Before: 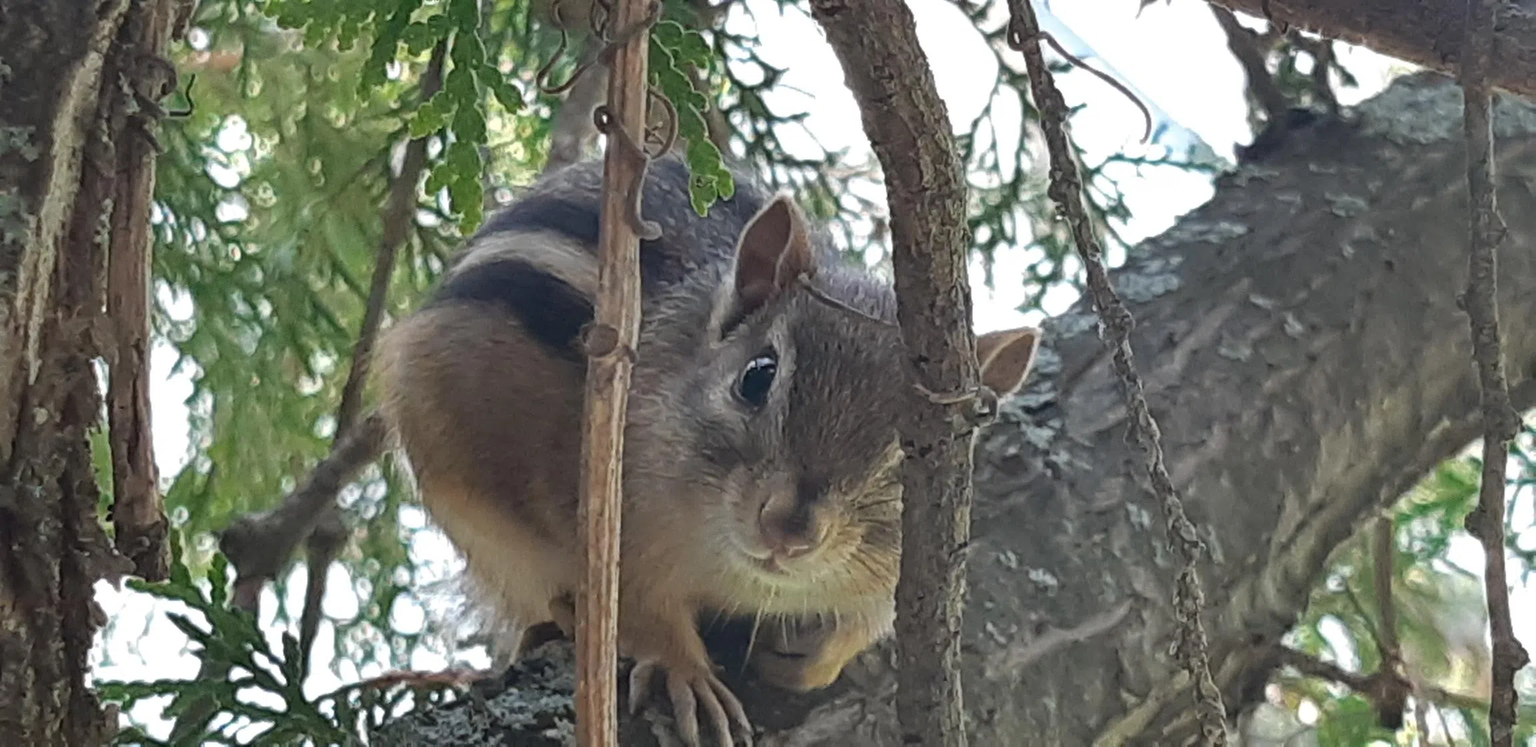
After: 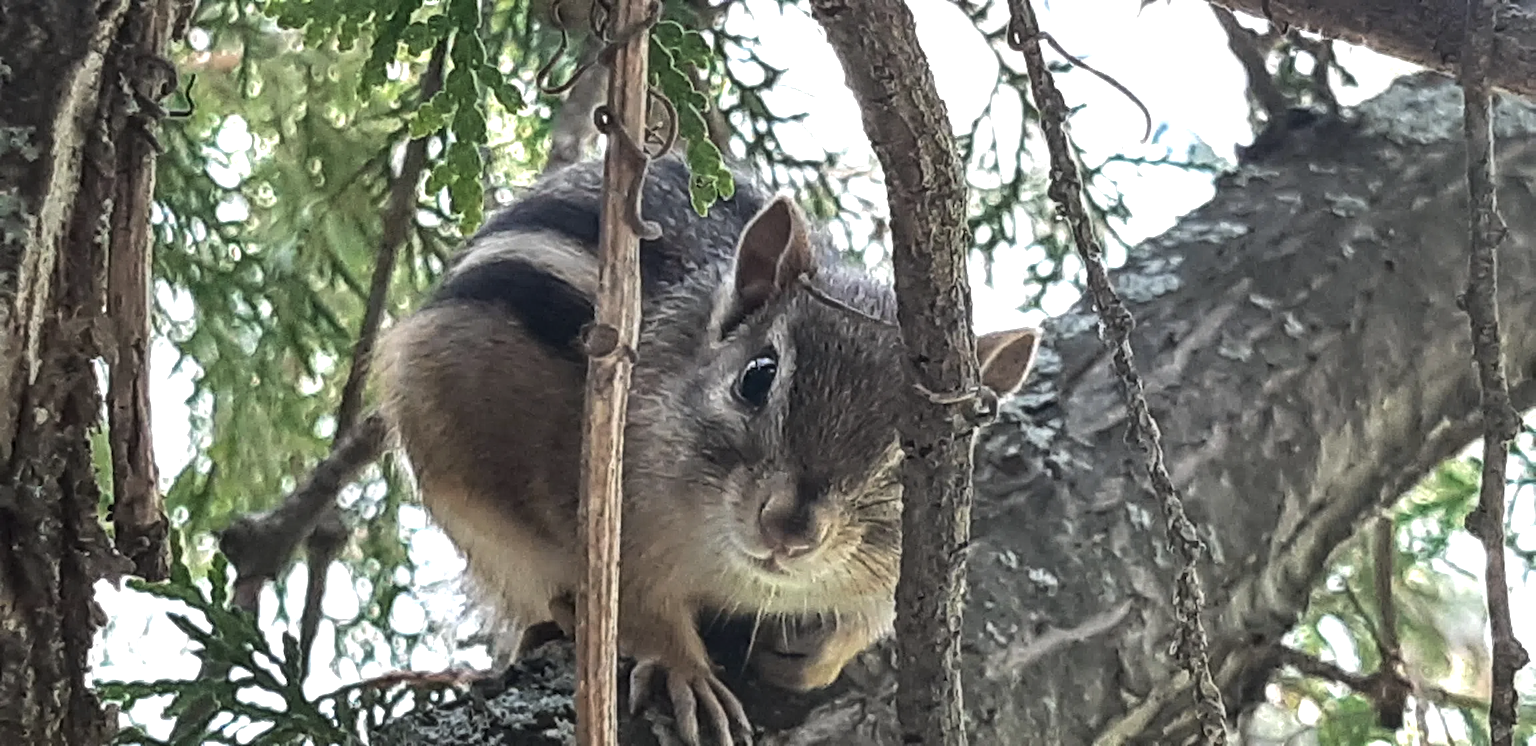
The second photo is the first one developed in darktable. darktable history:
tone equalizer: -8 EV -0.75 EV, -7 EV -0.7 EV, -6 EV -0.6 EV, -5 EV -0.4 EV, -3 EV 0.4 EV, -2 EV 0.6 EV, -1 EV 0.7 EV, +0 EV 0.75 EV, edges refinement/feathering 500, mask exposure compensation -1.57 EV, preserve details no
local contrast: on, module defaults
exposure: exposure 0.014 EV, compensate highlight preservation false
color contrast: green-magenta contrast 0.84, blue-yellow contrast 0.86
